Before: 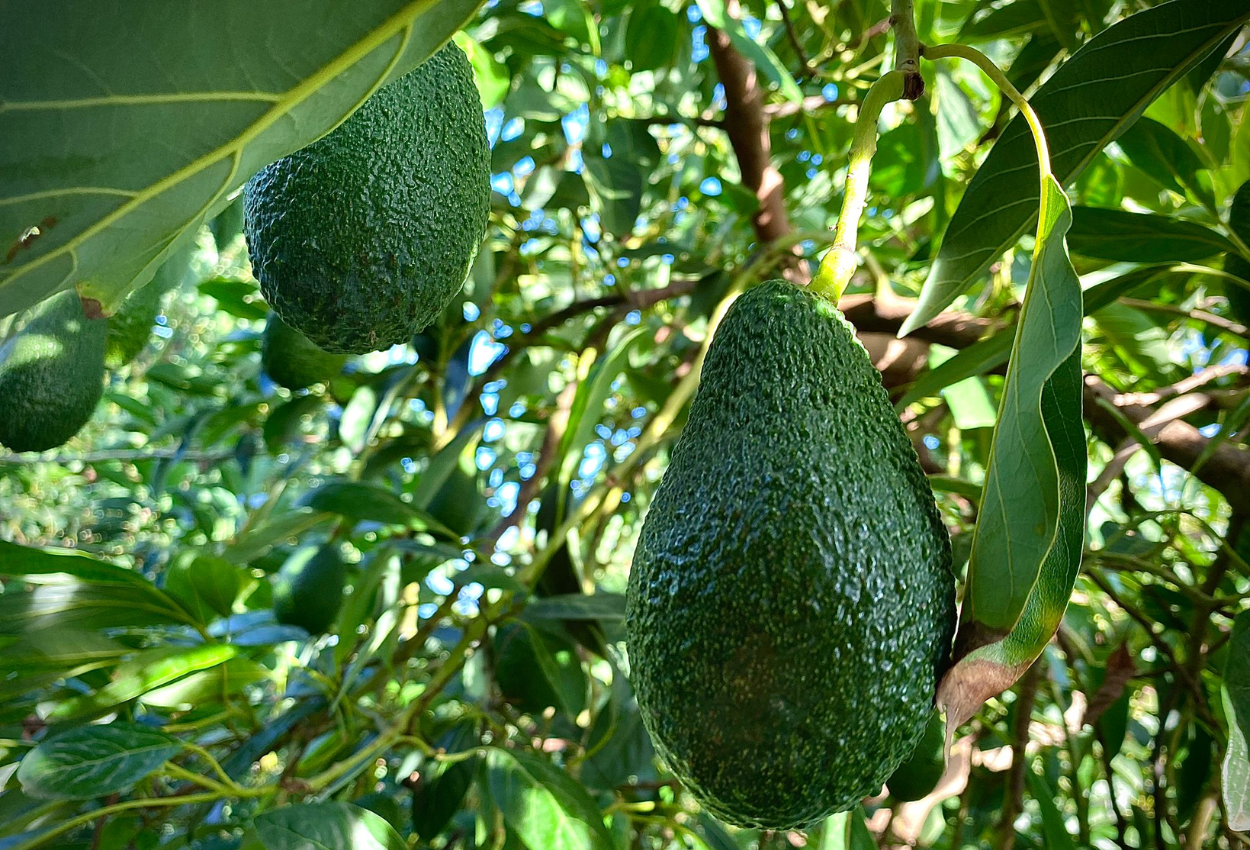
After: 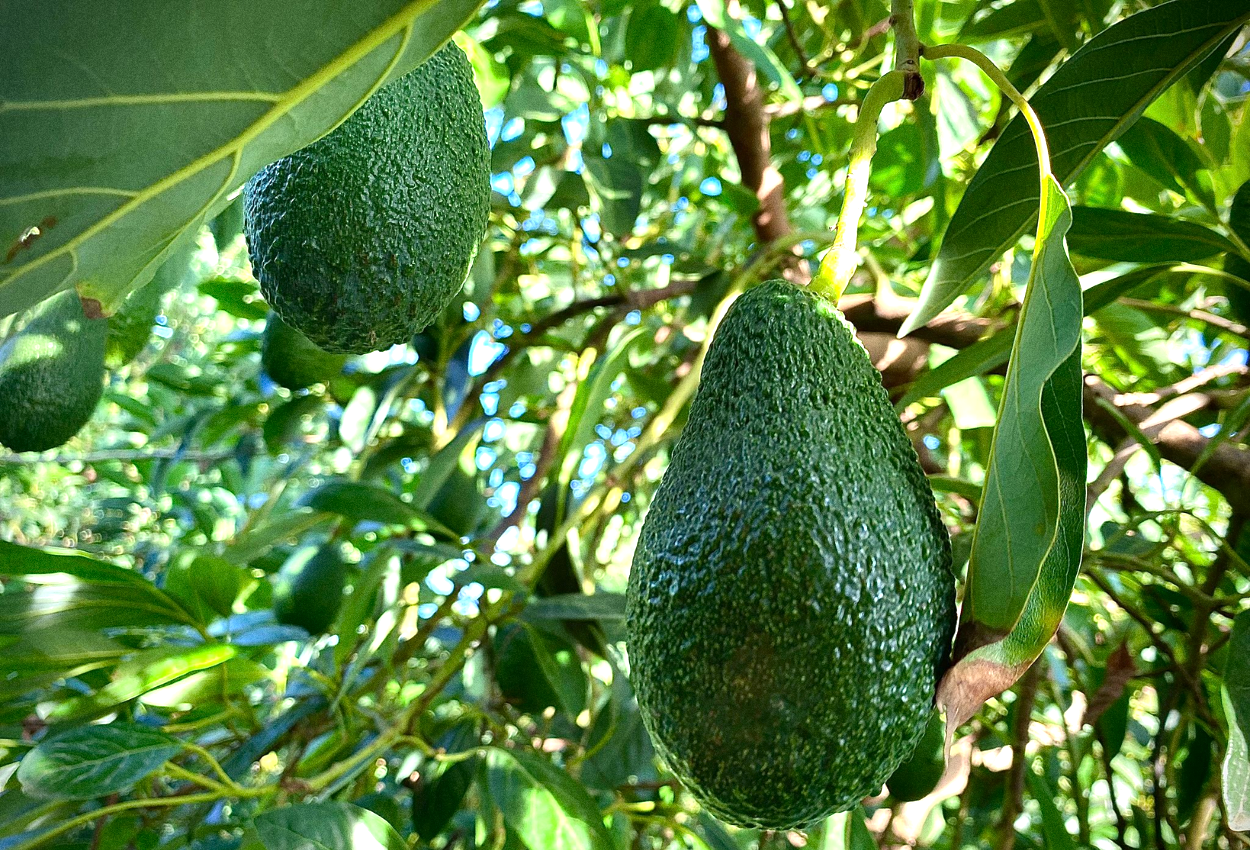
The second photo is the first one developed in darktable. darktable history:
exposure: black level correction 0.001, exposure 0.5 EV, compensate exposure bias true, compensate highlight preservation false
grain: coarseness 0.09 ISO
